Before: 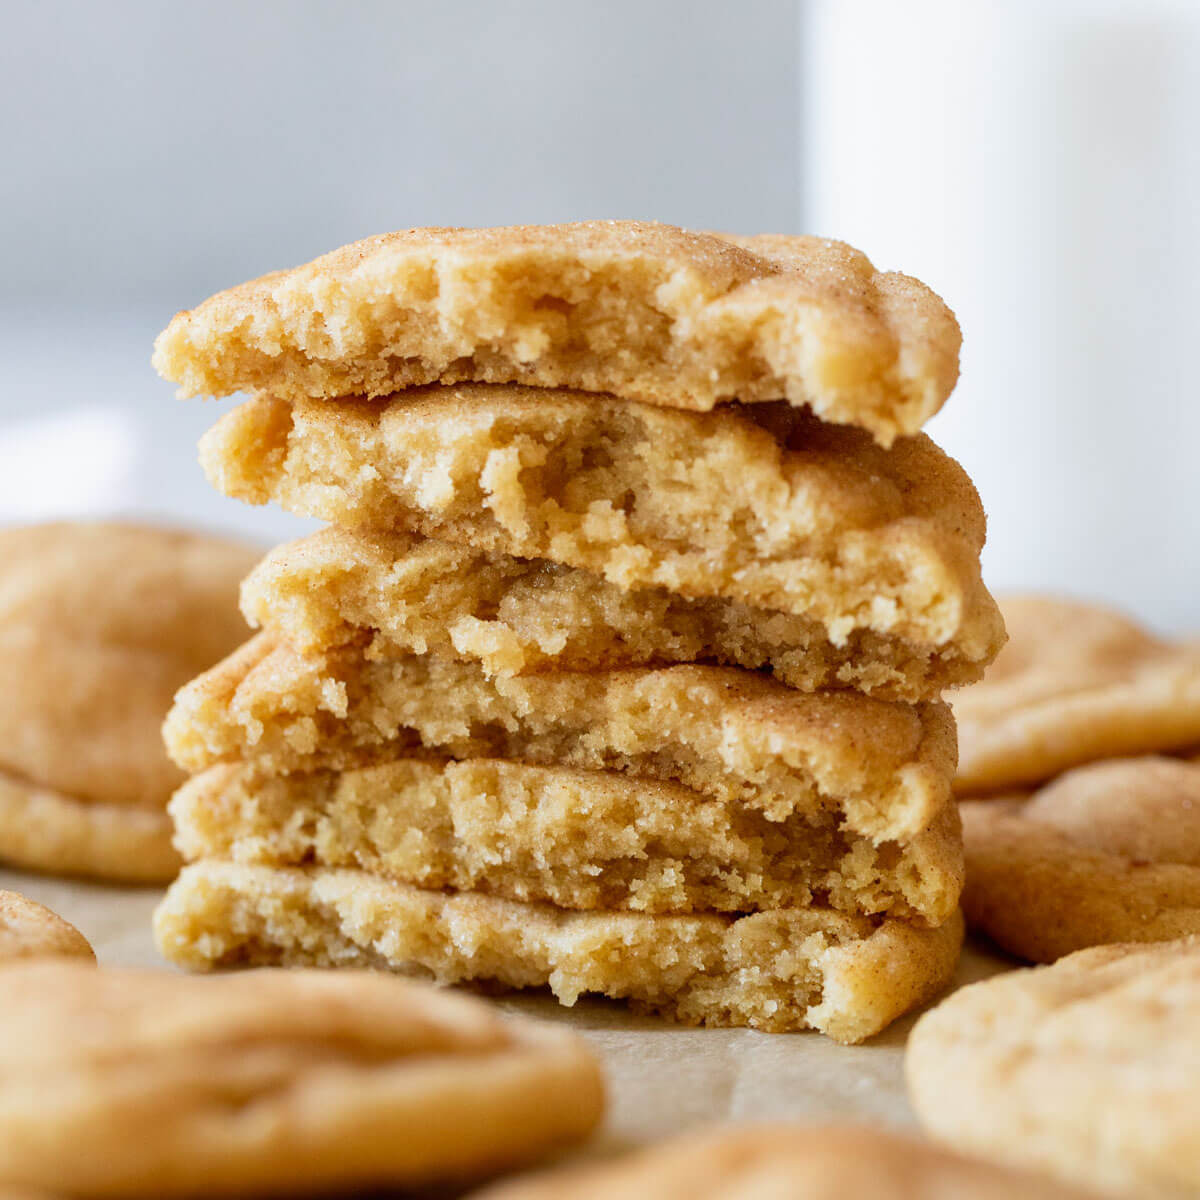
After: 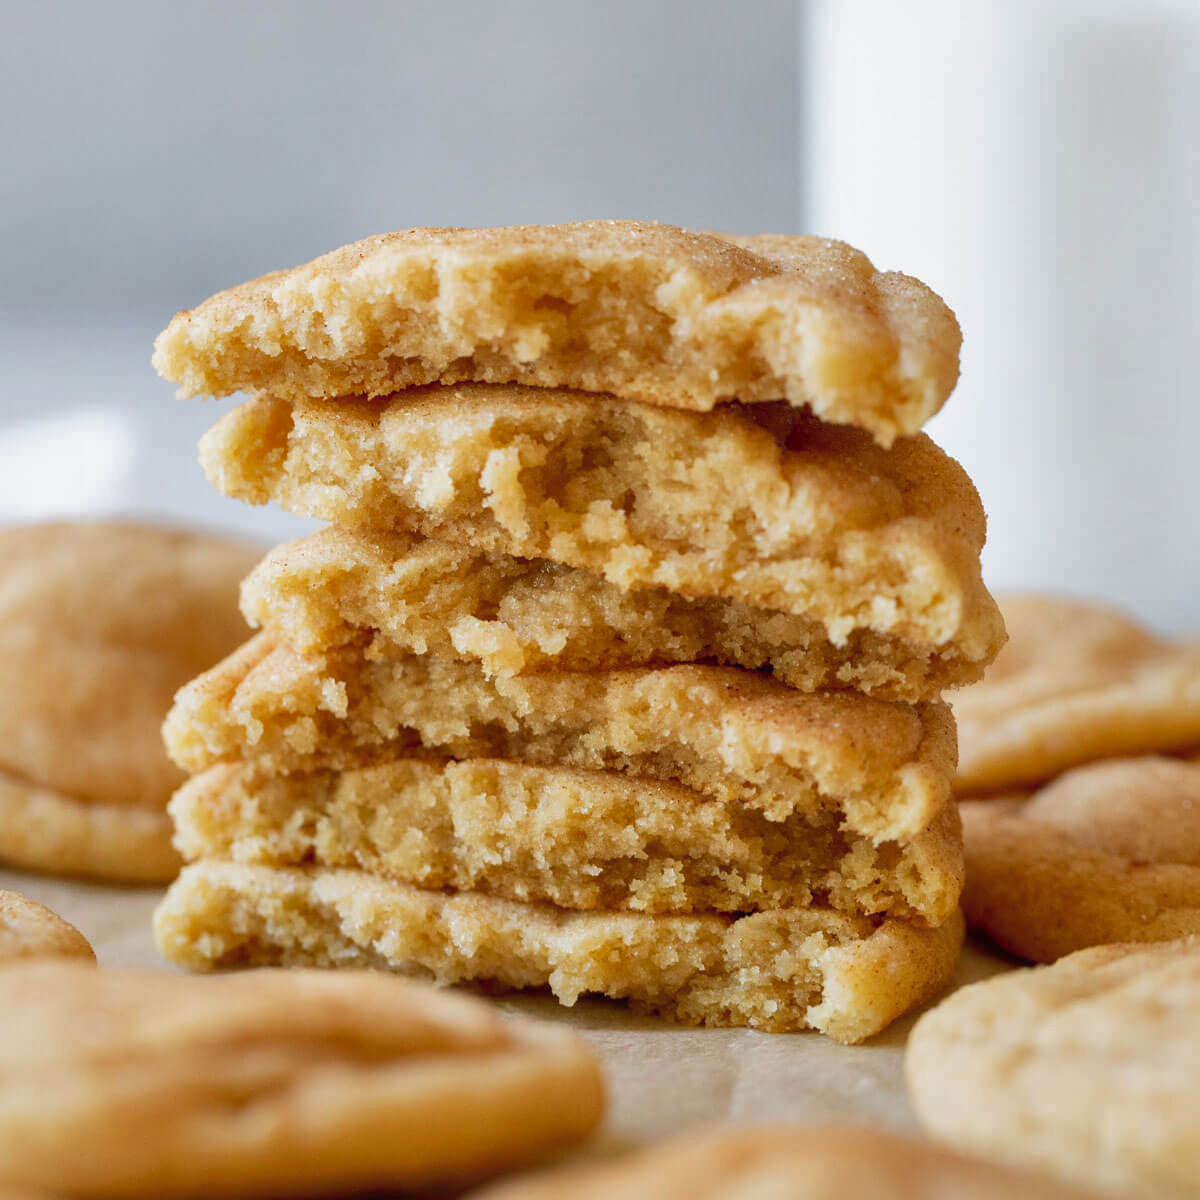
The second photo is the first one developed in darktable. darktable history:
shadows and highlights: highlights color adjustment 0.14%
